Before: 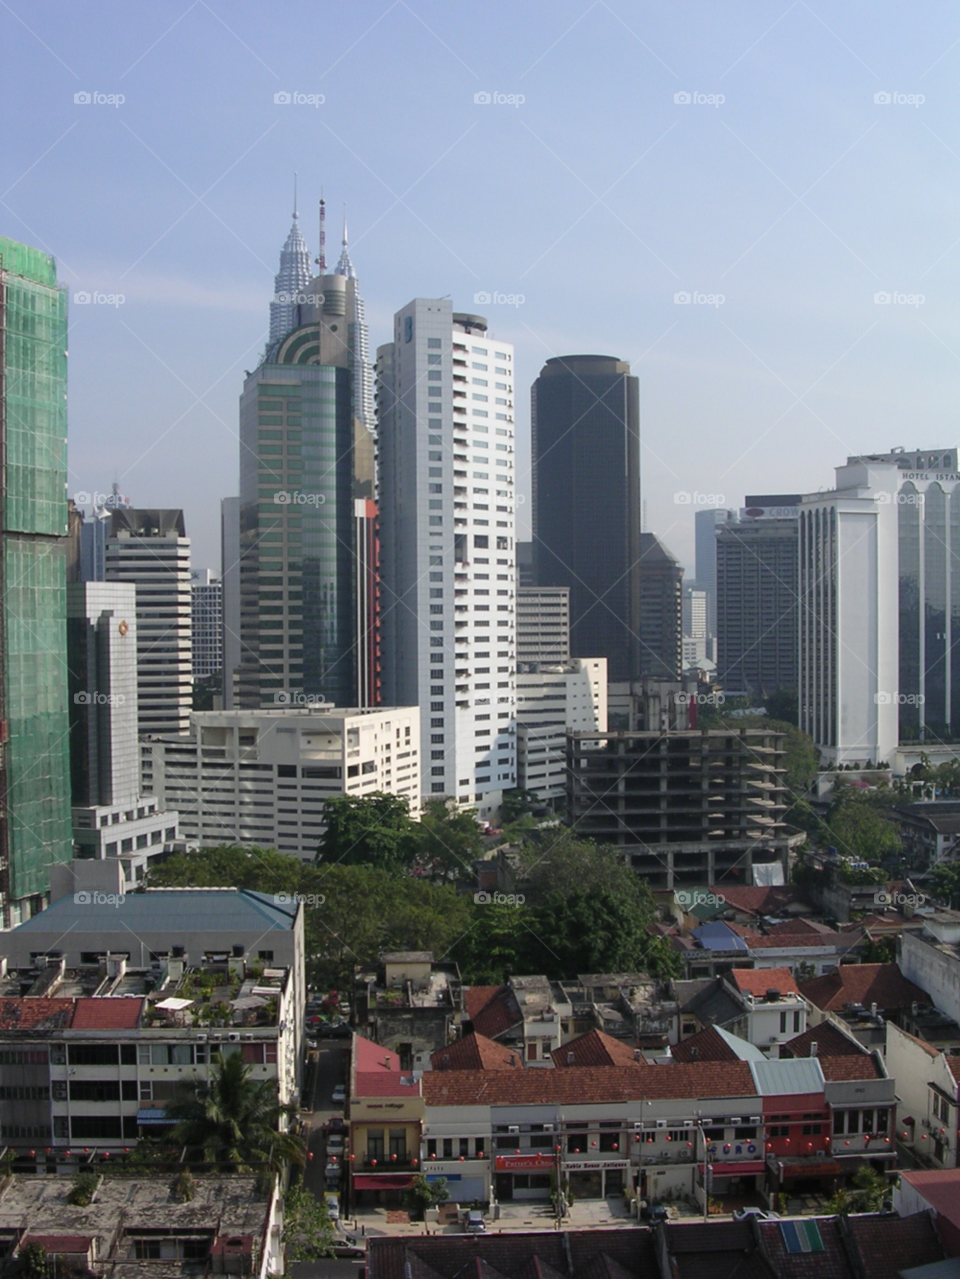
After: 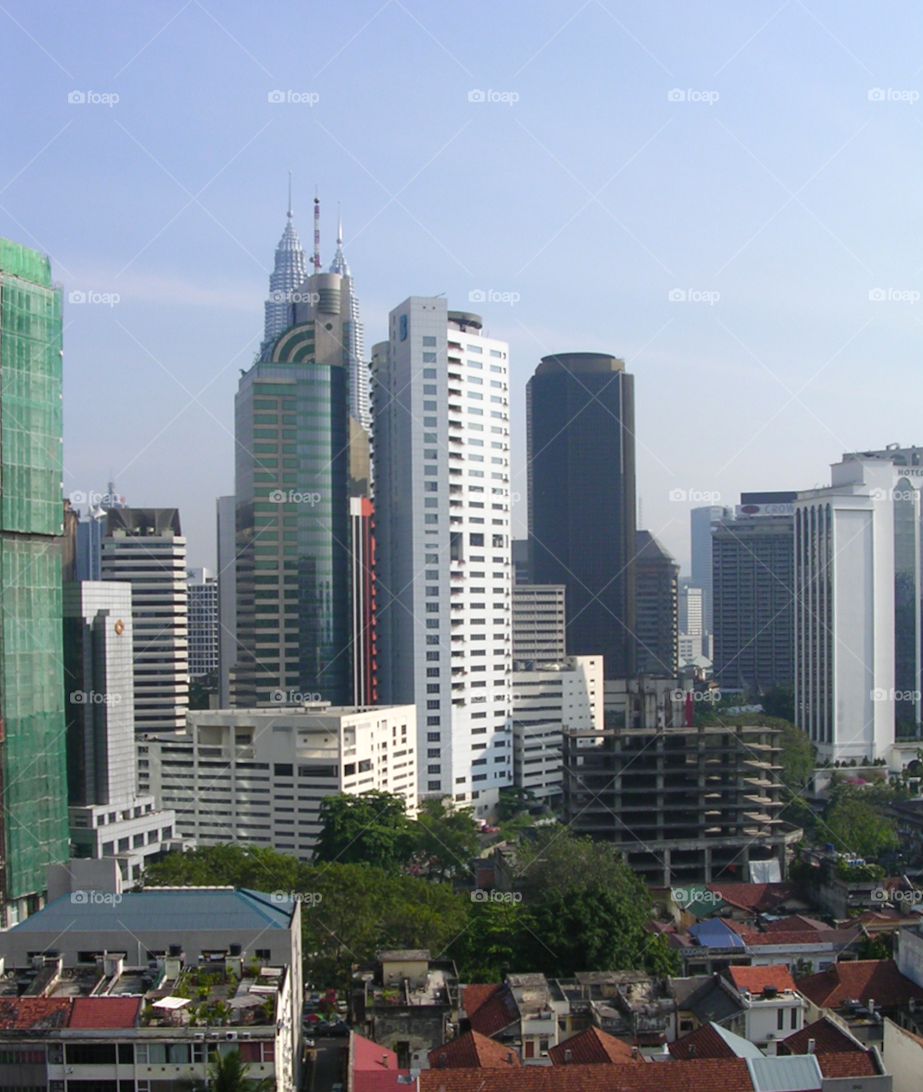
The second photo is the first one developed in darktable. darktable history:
crop and rotate: angle 0.2°, left 0.275%, right 3.127%, bottom 14.18%
color balance rgb: linear chroma grading › shadows 32%, linear chroma grading › global chroma -2%, linear chroma grading › mid-tones 4%, perceptual saturation grading › global saturation -2%, perceptual saturation grading › highlights -8%, perceptual saturation grading › mid-tones 8%, perceptual saturation grading › shadows 4%, perceptual brilliance grading › highlights 8%, perceptual brilliance grading › mid-tones 4%, perceptual brilliance grading › shadows 2%, global vibrance 16%, saturation formula JzAzBz (2021)
